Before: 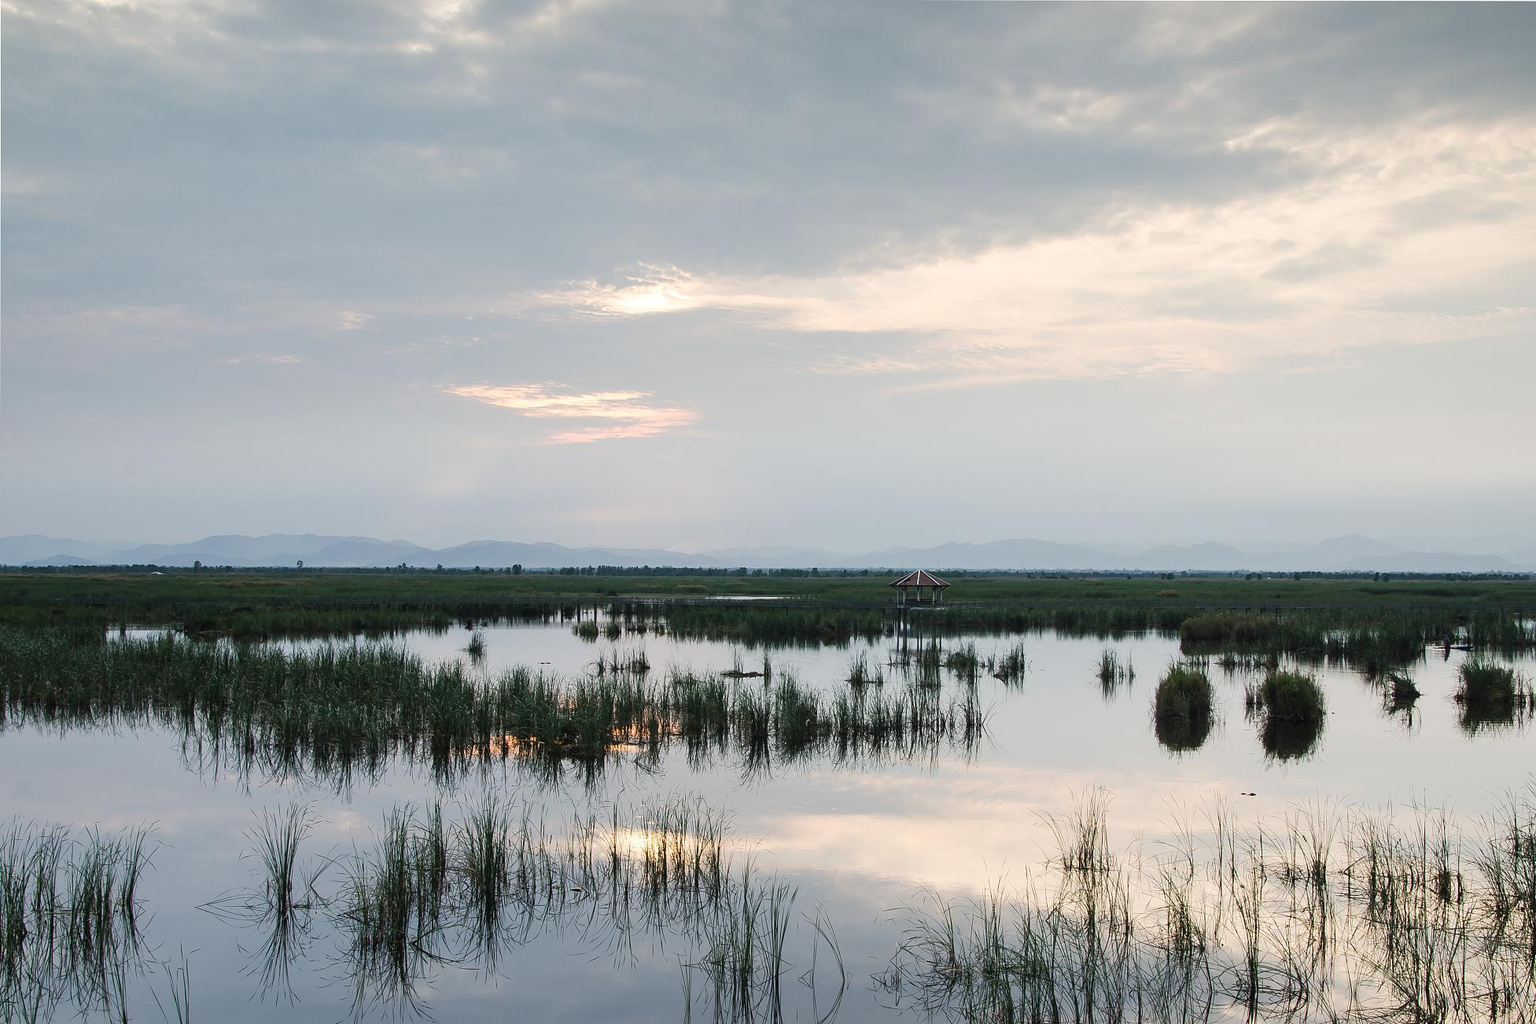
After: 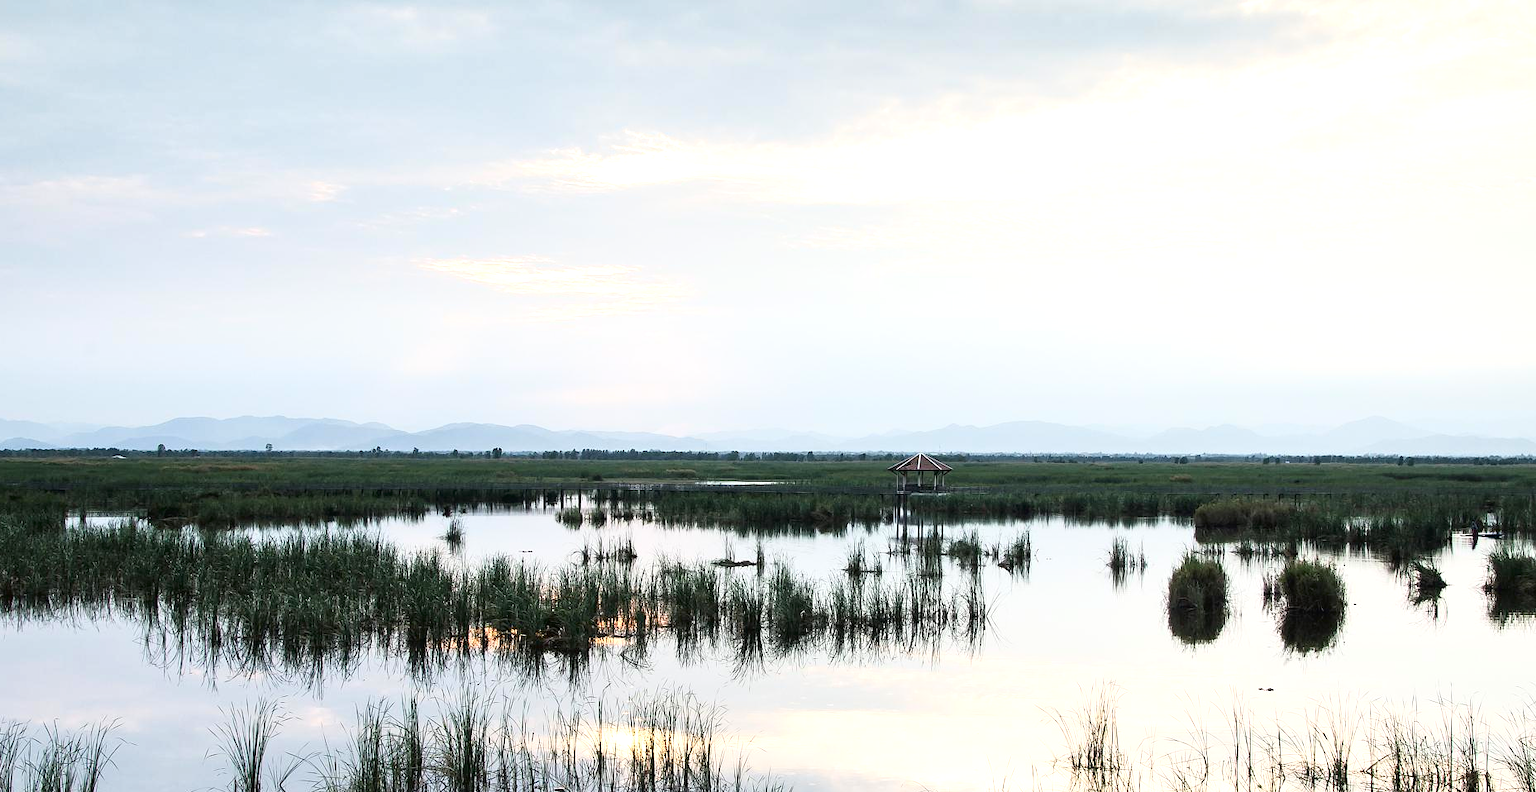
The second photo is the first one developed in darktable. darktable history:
exposure: black level correction 0, exposure 0.696 EV, compensate highlight preservation false
crop and rotate: left 2.883%, top 13.577%, right 1.977%, bottom 12.738%
tone curve: curves: ch0 [(0, 0) (0.003, 0.005) (0.011, 0.008) (0.025, 0.014) (0.044, 0.021) (0.069, 0.027) (0.1, 0.041) (0.136, 0.083) (0.177, 0.138) (0.224, 0.197) (0.277, 0.259) (0.335, 0.331) (0.399, 0.399) (0.468, 0.476) (0.543, 0.547) (0.623, 0.635) (0.709, 0.753) (0.801, 0.847) (0.898, 0.94) (1, 1)], color space Lab, independent channels, preserve colors none
